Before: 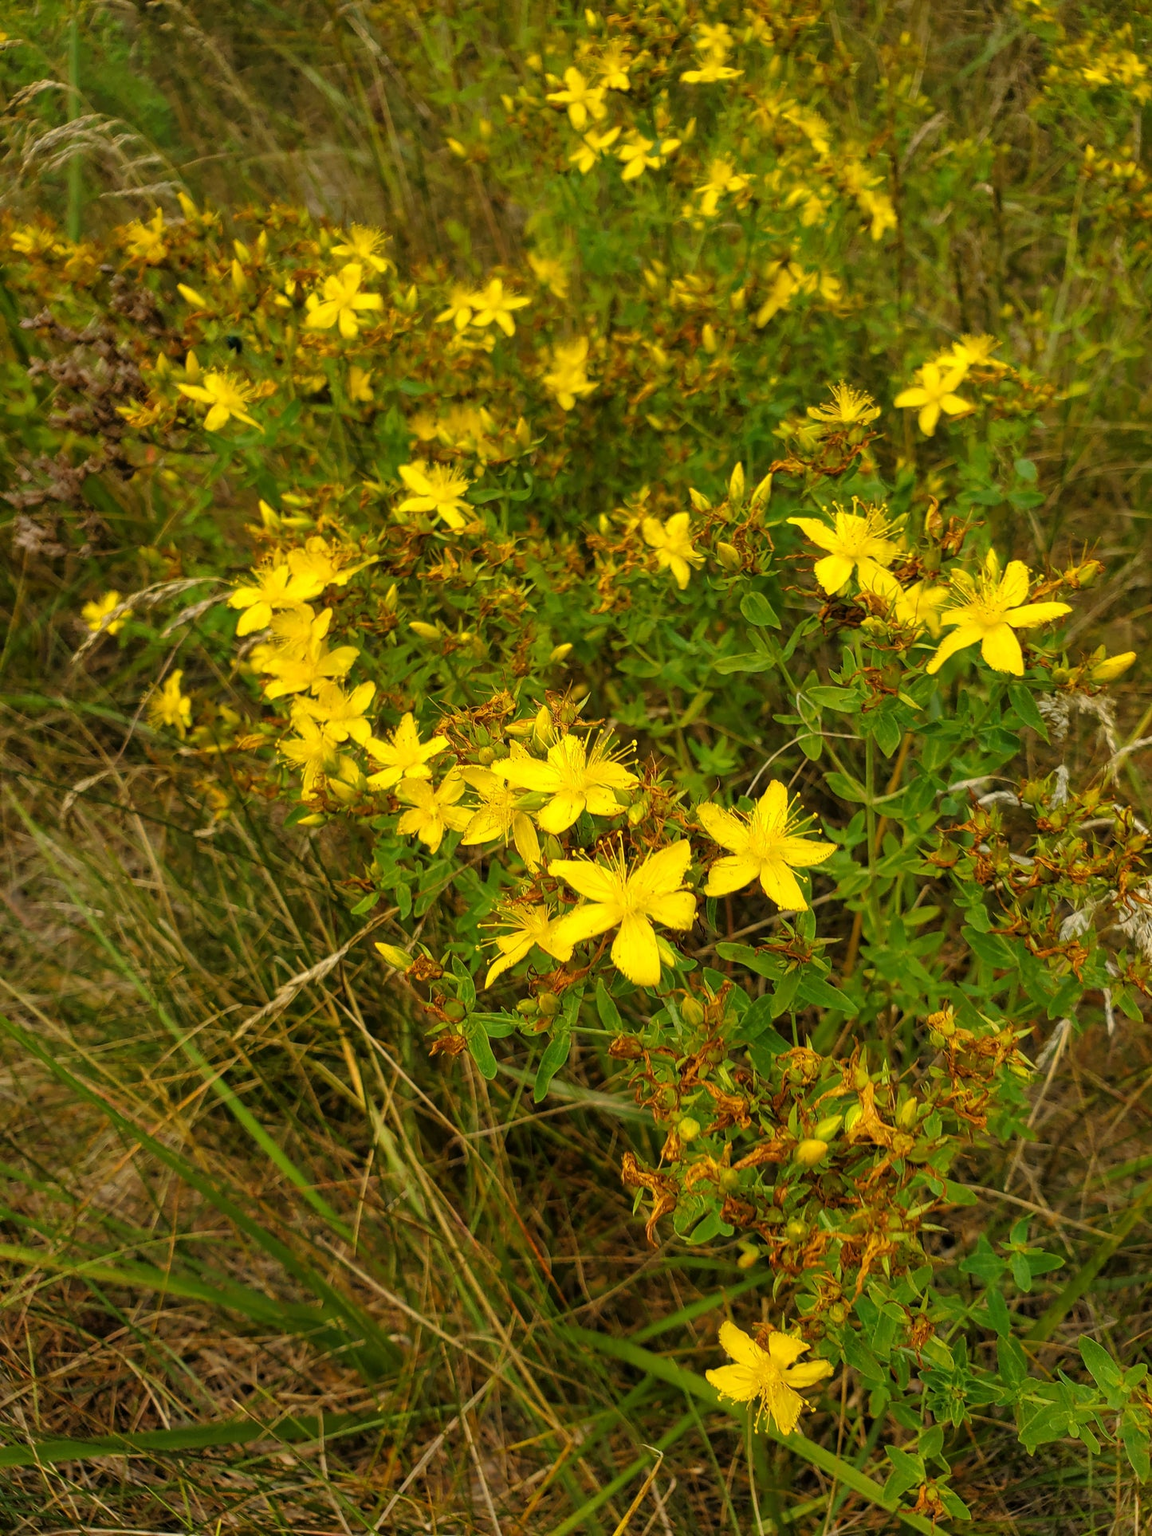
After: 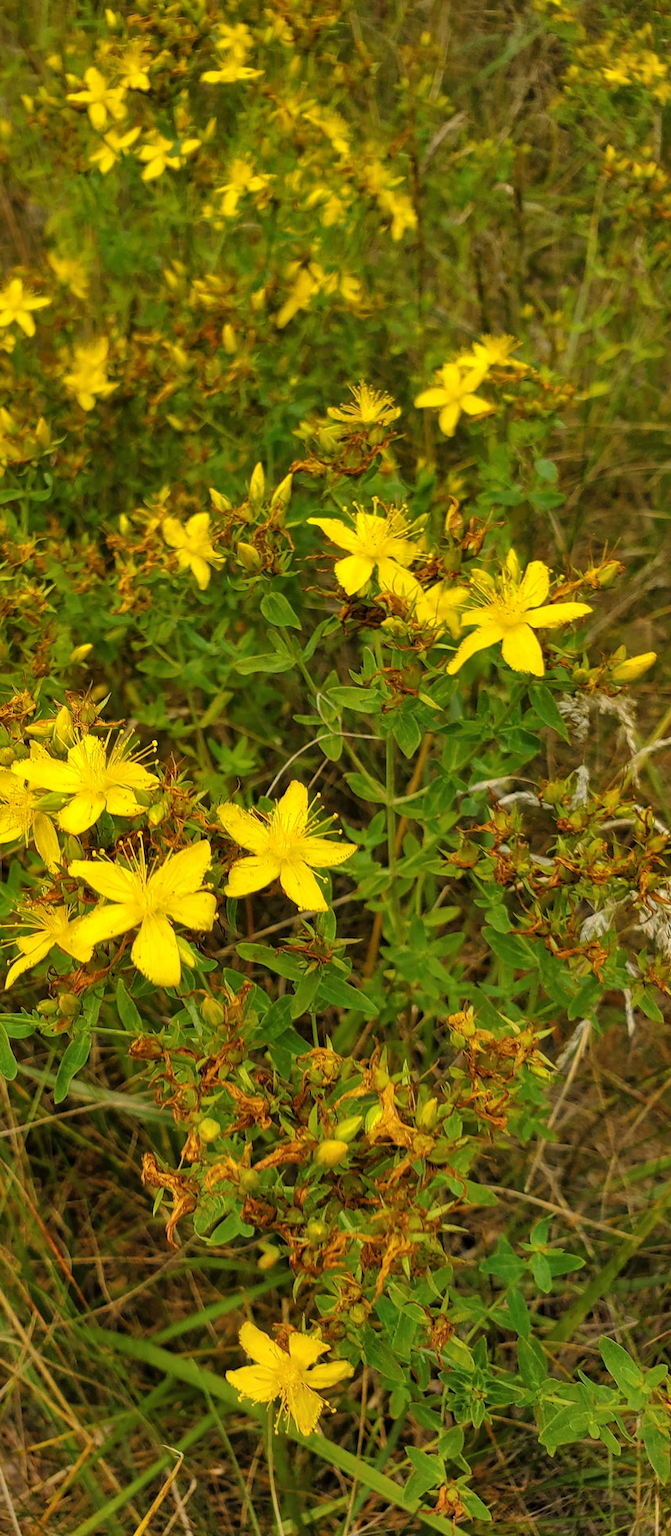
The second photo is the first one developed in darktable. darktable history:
crop: left 41.705%
shadows and highlights: low approximation 0.01, soften with gaussian
